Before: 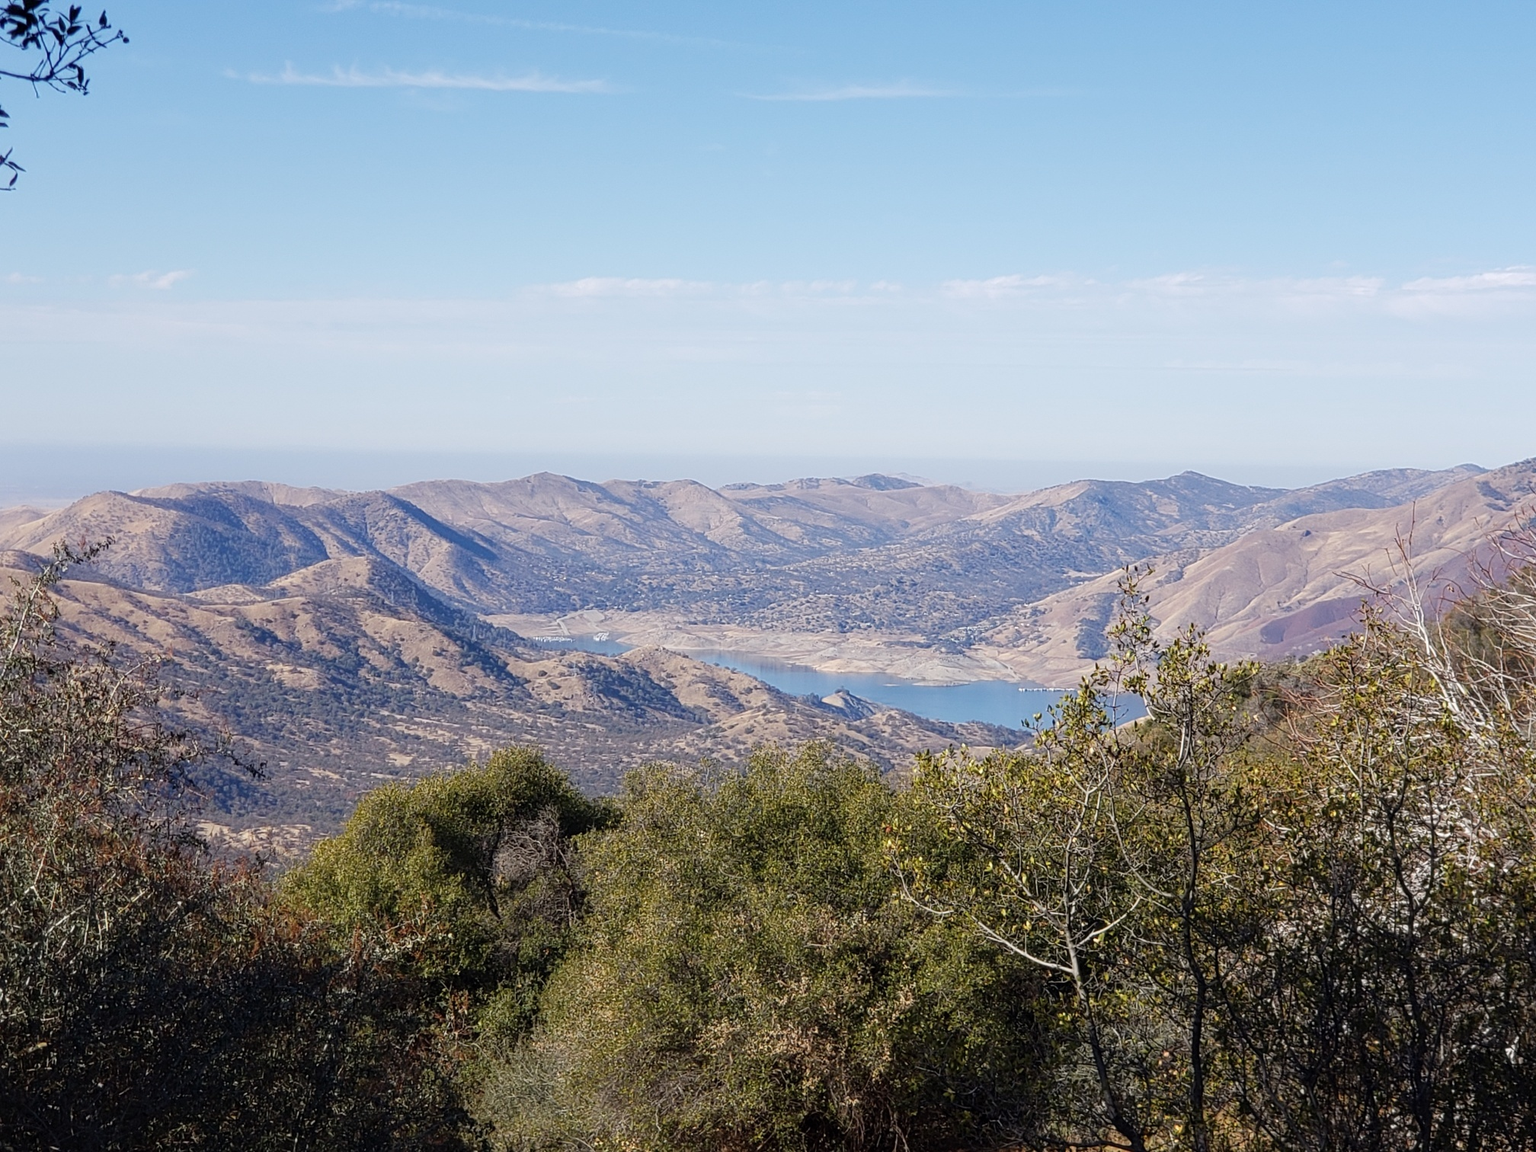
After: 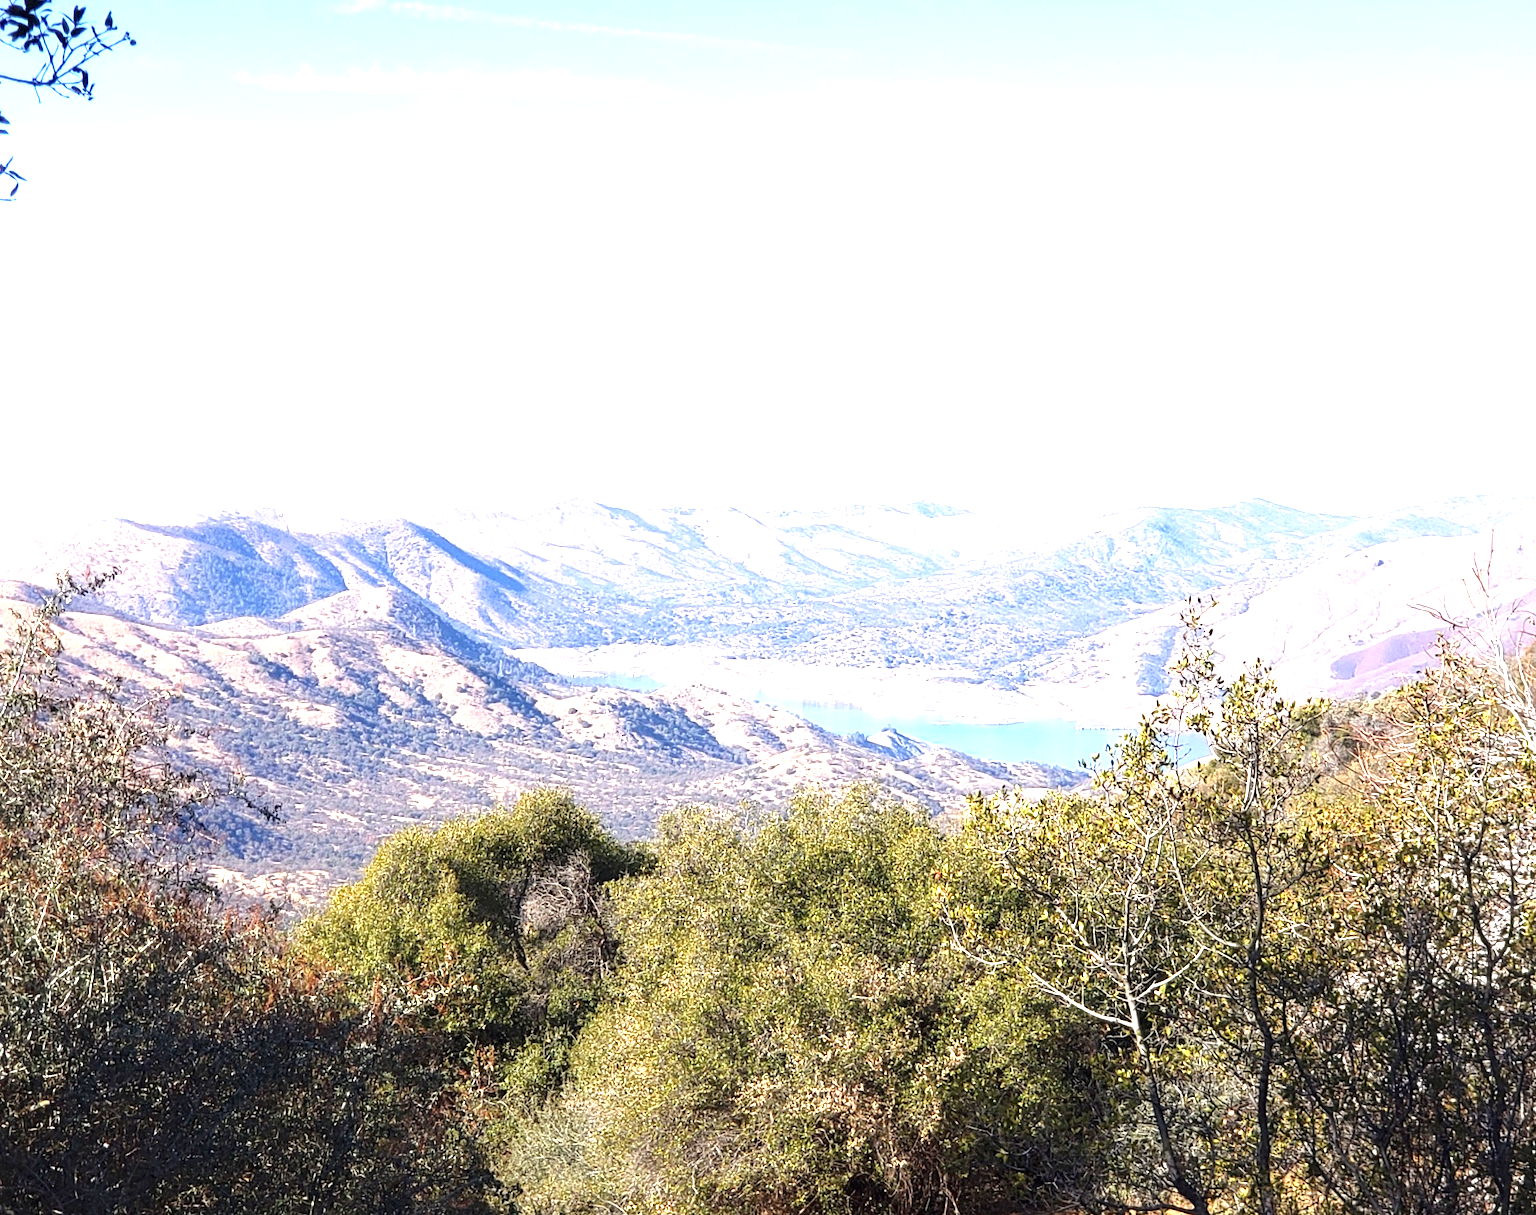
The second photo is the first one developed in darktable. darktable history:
exposure: black level correction 0, exposure 1.69 EV, compensate highlight preservation false
crop and rotate: left 0%, right 5.23%
